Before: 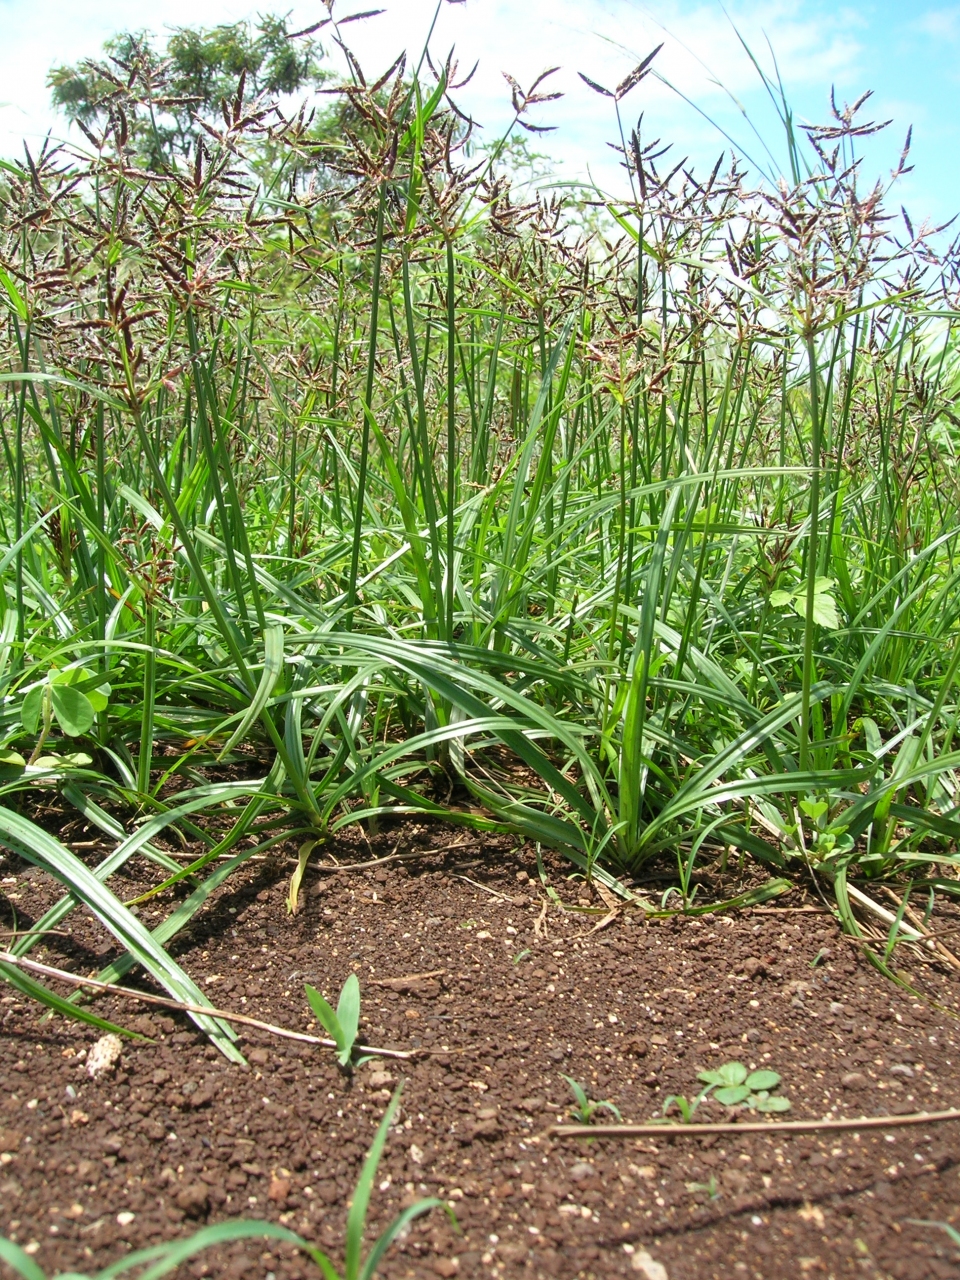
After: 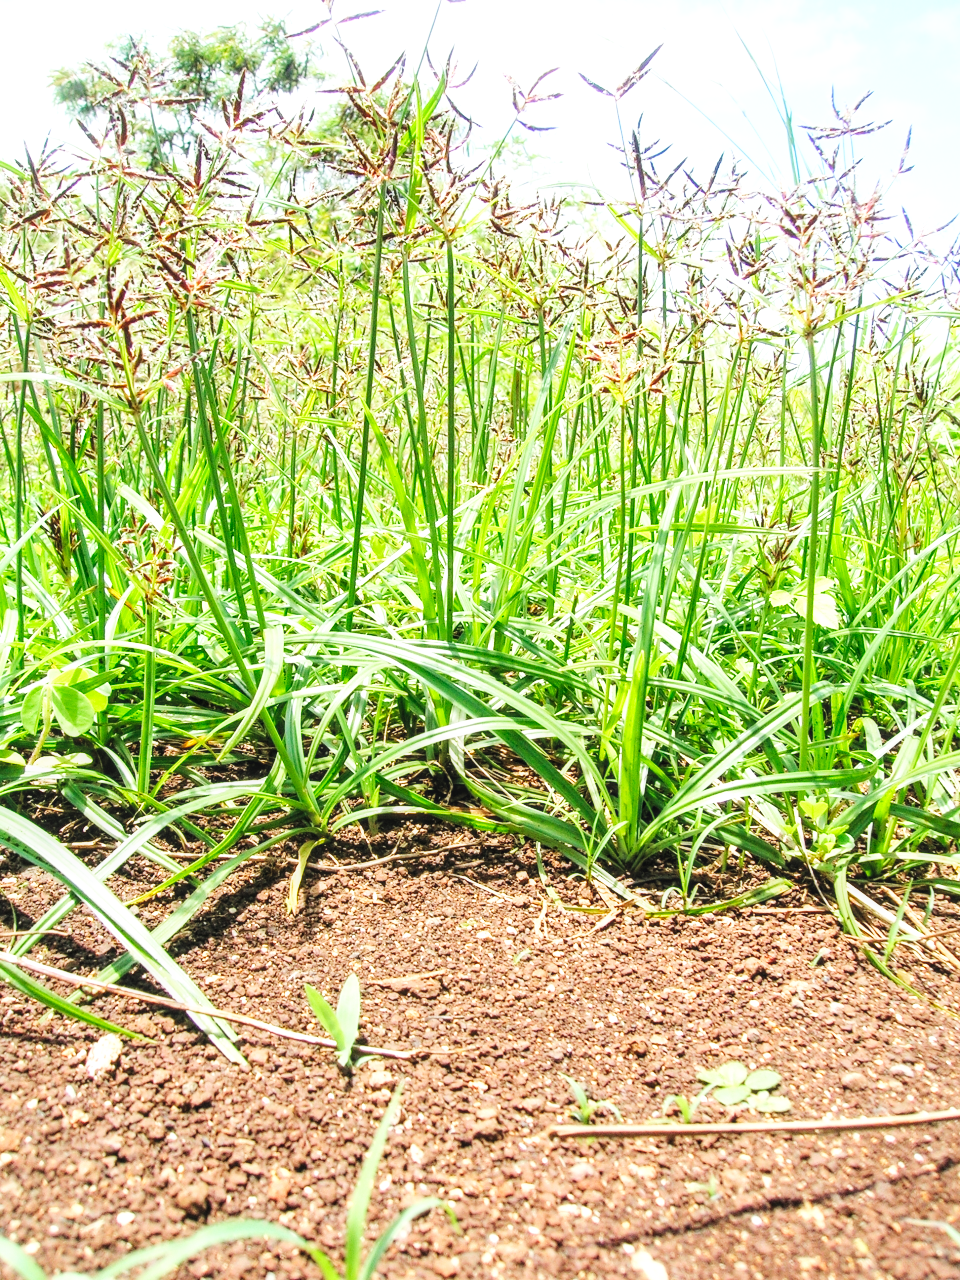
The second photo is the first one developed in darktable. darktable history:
exposure: exposure -0.116 EV, compensate exposure bias true, compensate highlight preservation false
base curve: curves: ch0 [(0, 0.003) (0.001, 0.002) (0.006, 0.004) (0.02, 0.022) (0.048, 0.086) (0.094, 0.234) (0.162, 0.431) (0.258, 0.629) (0.385, 0.8) (0.548, 0.918) (0.751, 0.988) (1, 1)], preserve colors none
local contrast: on, module defaults
contrast brightness saturation: contrast 0.14, brightness 0.21
color zones: curves: ch1 [(0, 0.525) (0.143, 0.556) (0.286, 0.52) (0.429, 0.5) (0.571, 0.5) (0.714, 0.5) (0.857, 0.503) (1, 0.525)]
